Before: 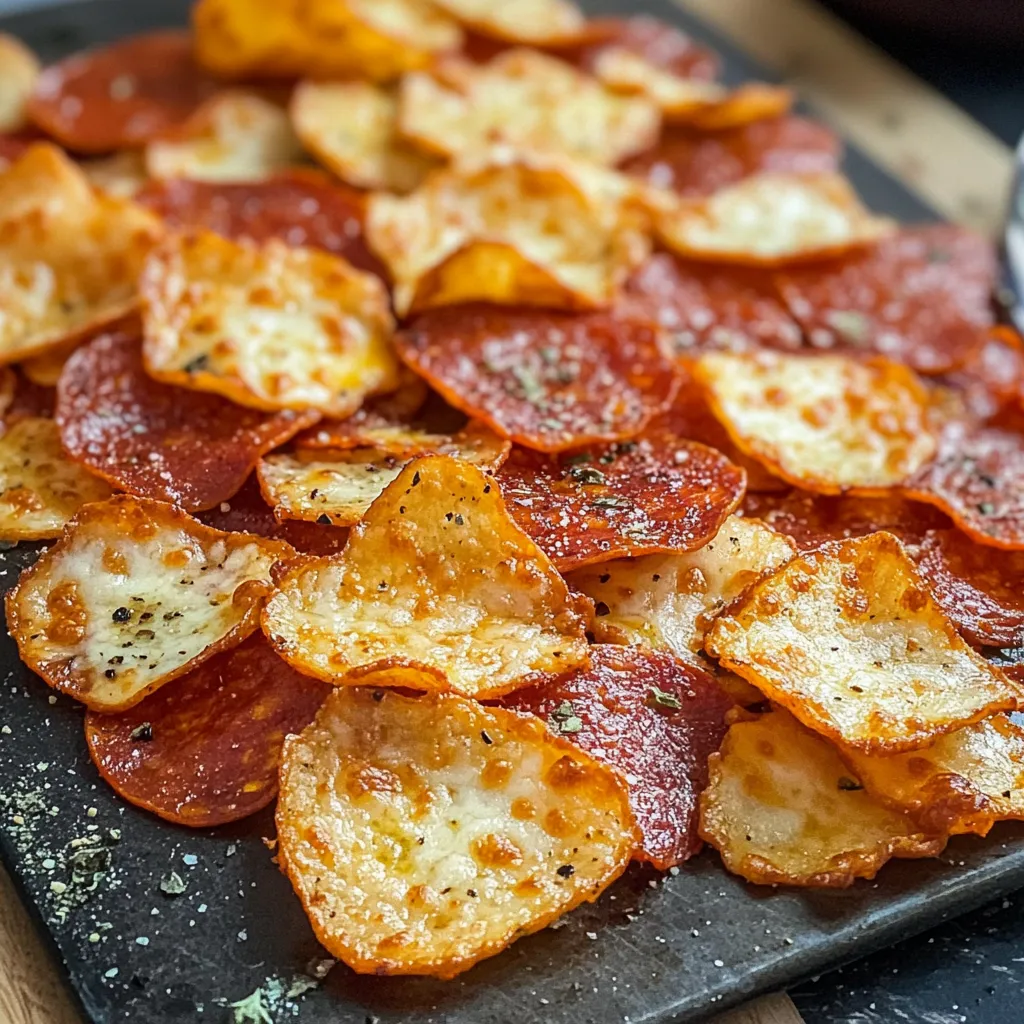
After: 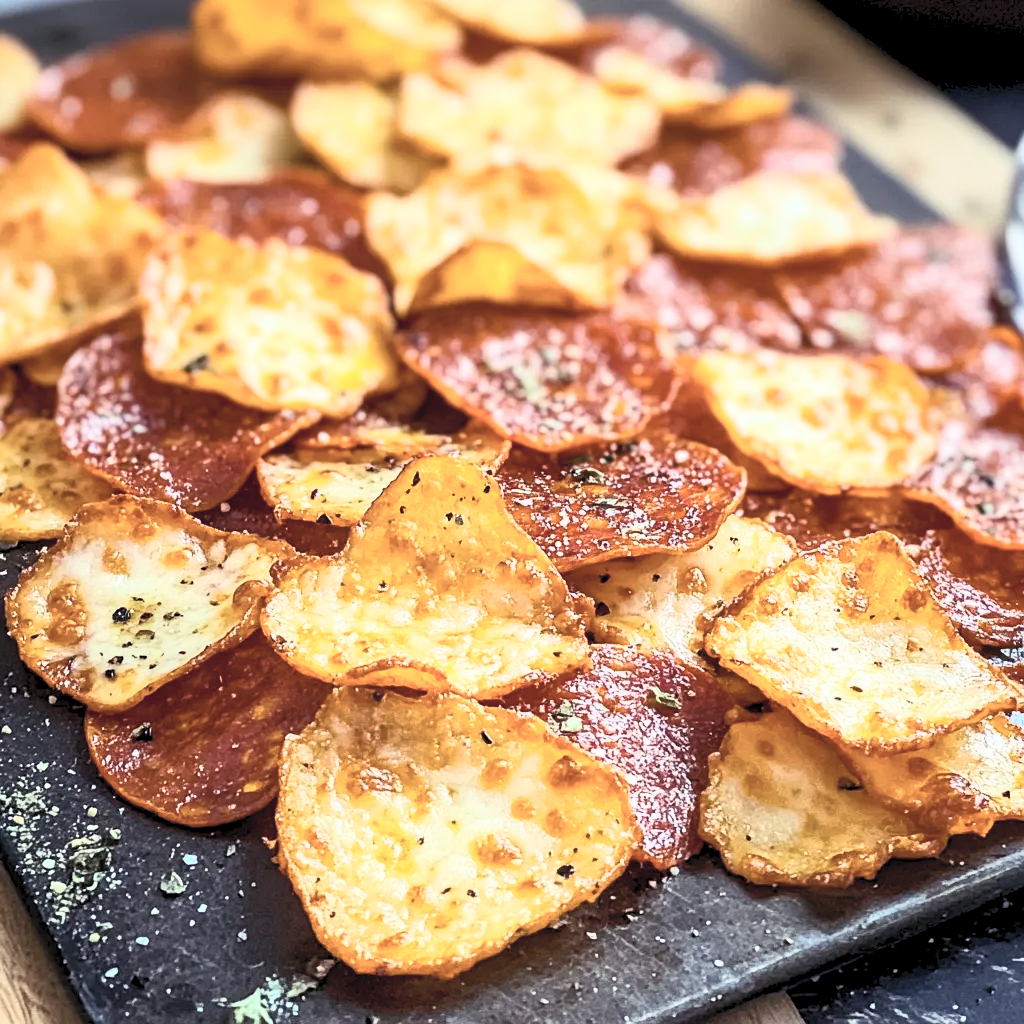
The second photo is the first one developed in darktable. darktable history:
color balance rgb: shadows lift › luminance -21.657%, shadows lift › chroma 8.645%, shadows lift › hue 283°, global offset › luminance -0.506%, perceptual saturation grading › global saturation 4.13%, global vibrance 20%
contrast brightness saturation: contrast 0.418, brightness 0.554, saturation -0.186
shadows and highlights: shadows 24.79, highlights -23.69
